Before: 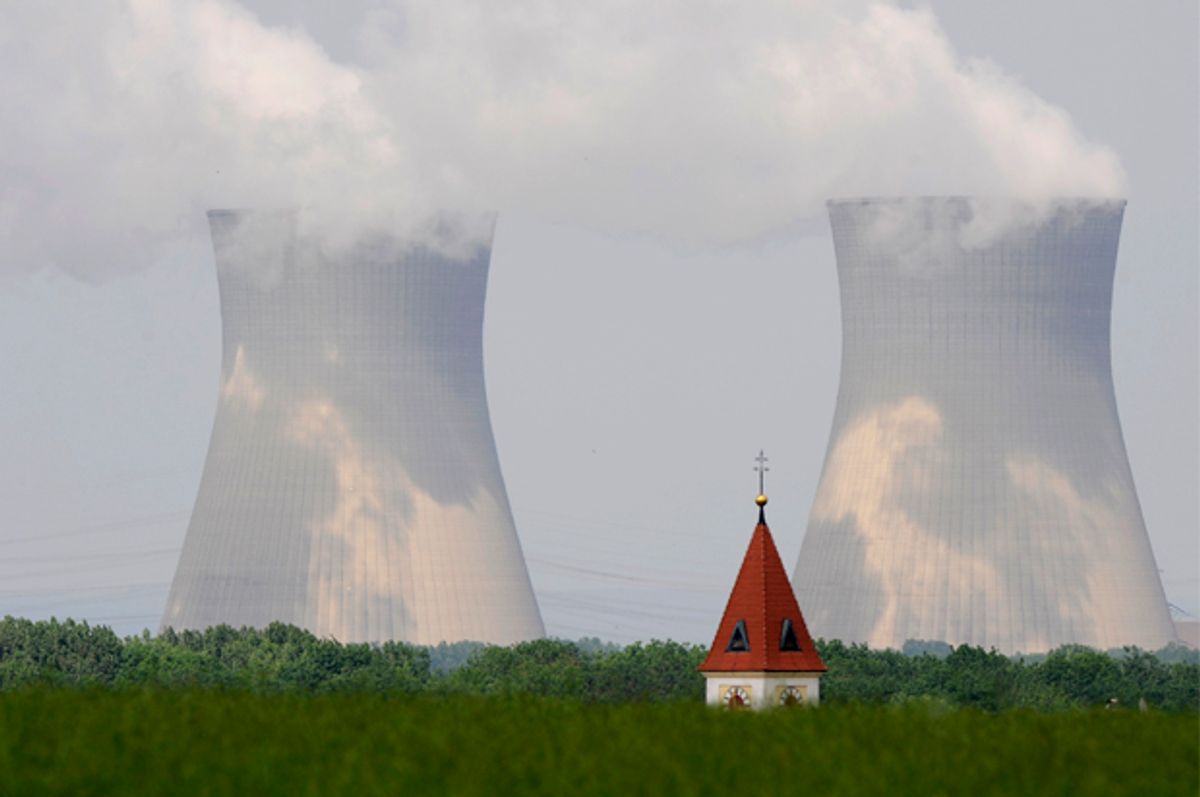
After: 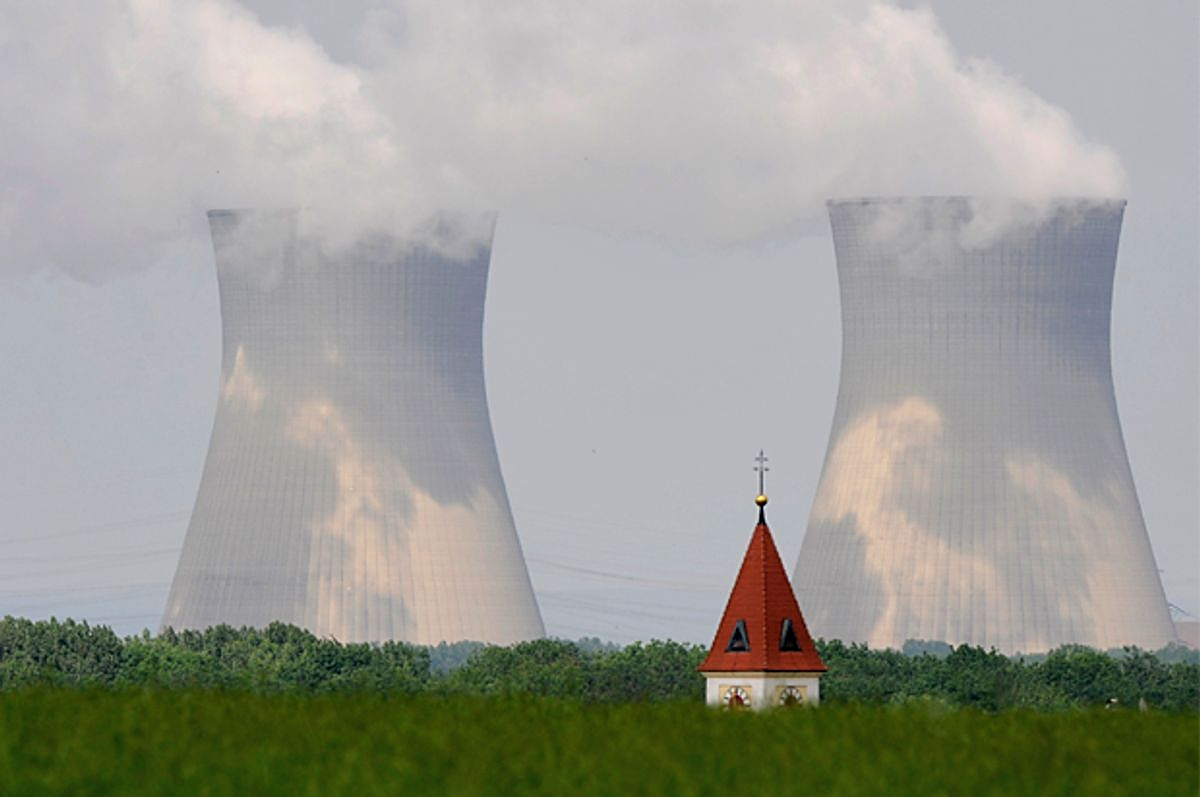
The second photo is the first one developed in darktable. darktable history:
sharpen: on, module defaults
shadows and highlights: shadows 52.34, highlights -28.23, soften with gaussian
